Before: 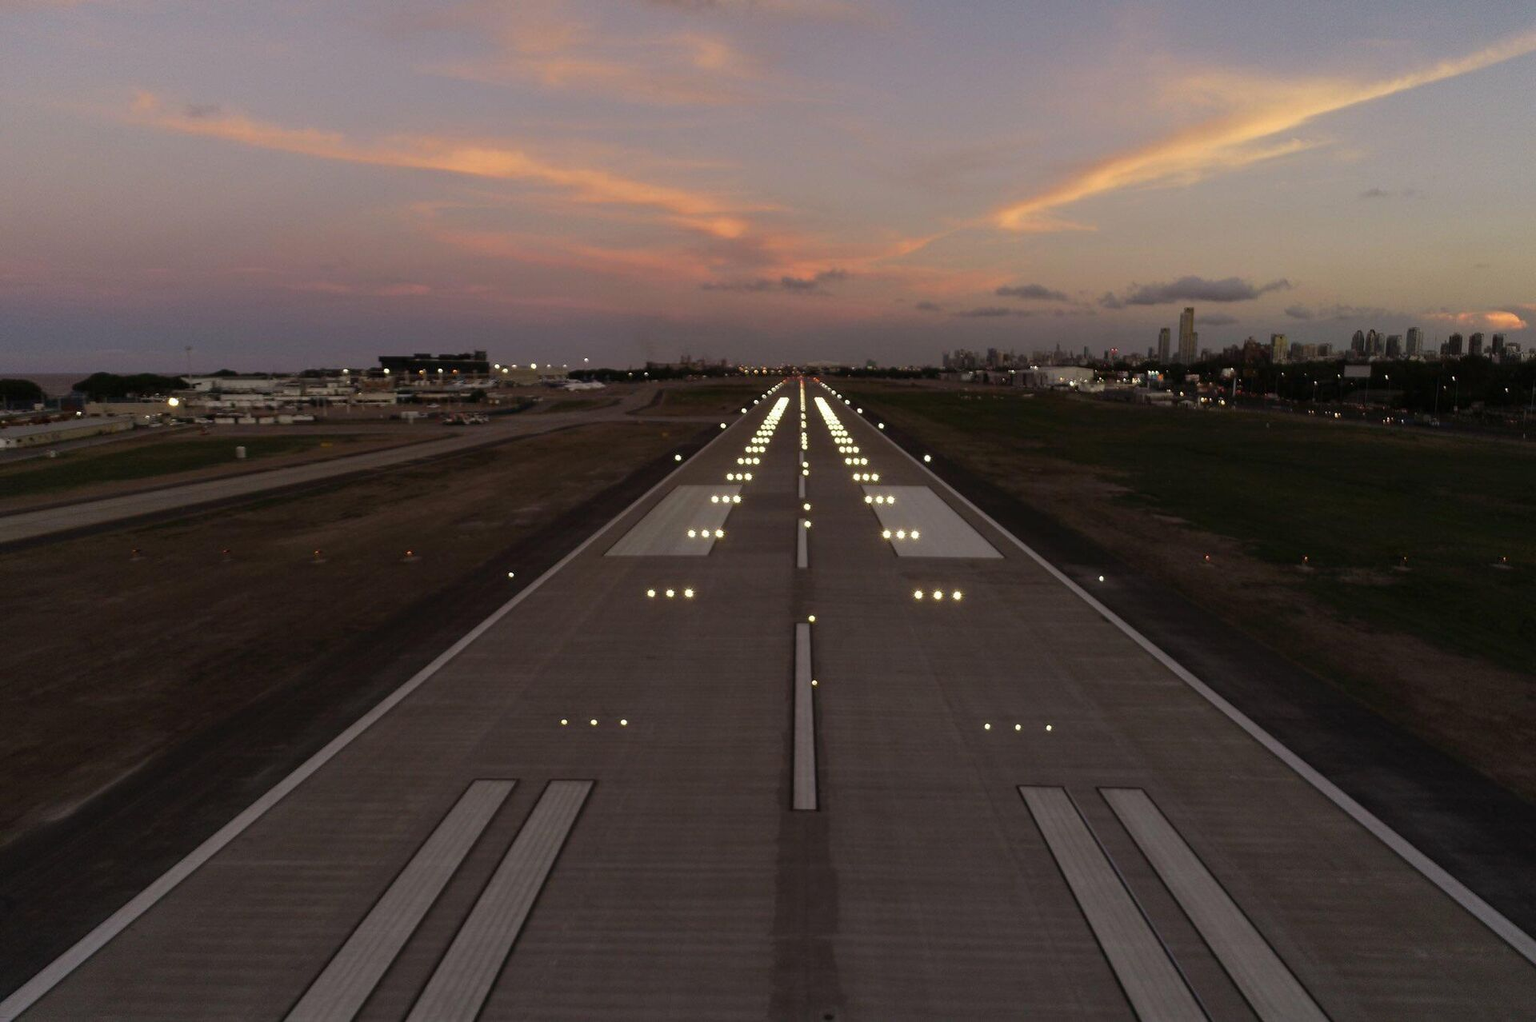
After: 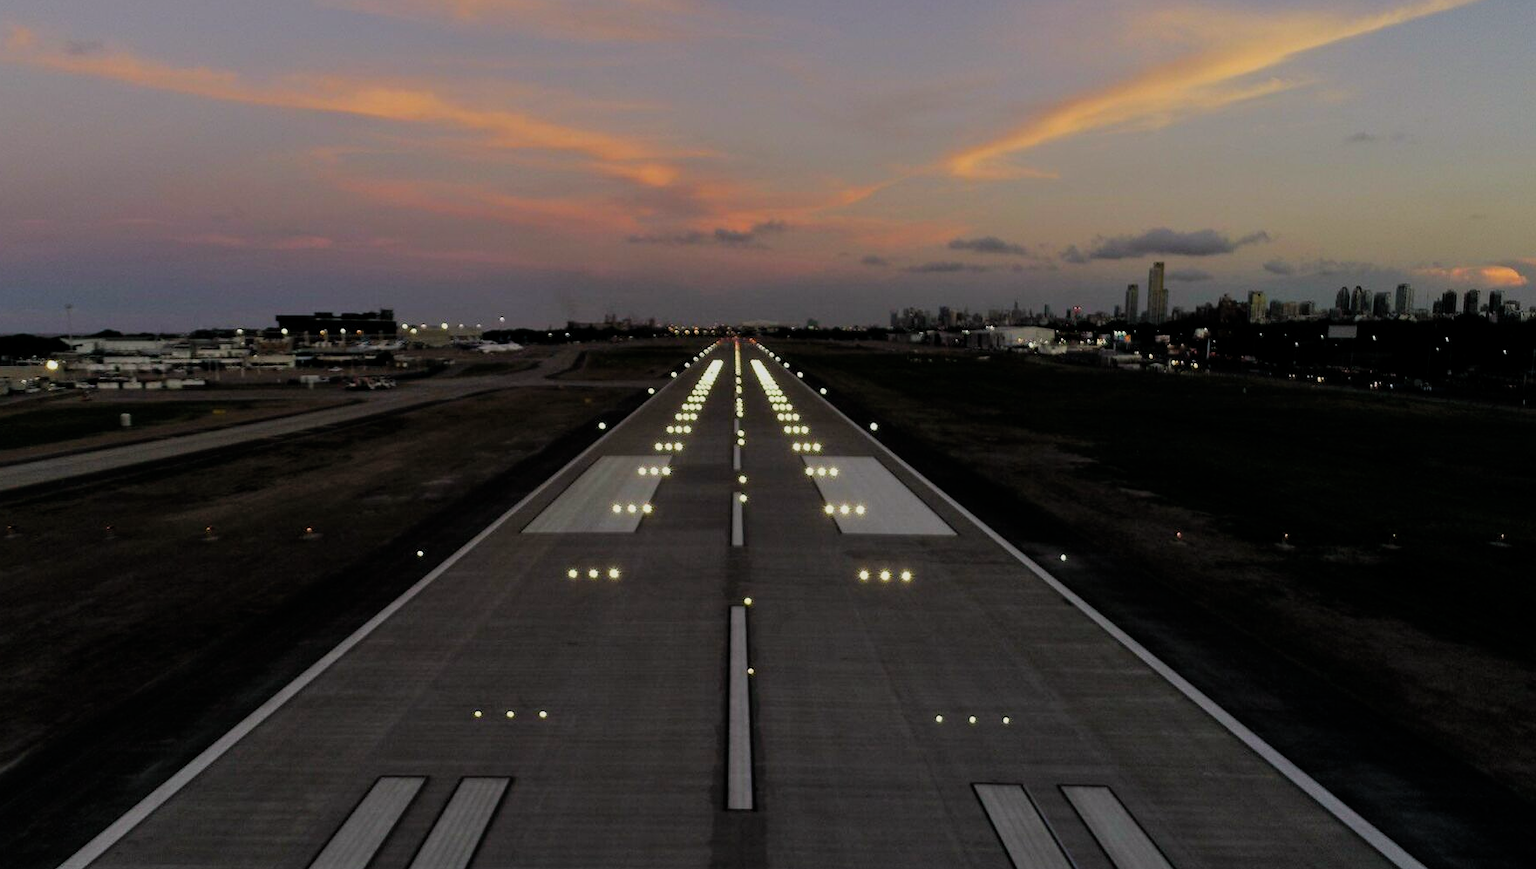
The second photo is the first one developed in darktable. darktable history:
filmic rgb: middle gray luminance 18.4%, black relative exposure -8.98 EV, white relative exposure 3.71 EV, threshold 5.94 EV, target black luminance 0%, hardness 4.87, latitude 67.4%, contrast 0.943, highlights saturation mix 19.42%, shadows ↔ highlights balance 22.2%, enable highlight reconstruction true
color balance rgb: shadows lift › luminance -9.578%, power › luminance -7.642%, power › chroma 1.076%, power › hue 217.19°, perceptual saturation grading › global saturation 14.767%, global vibrance 23.691%
shadows and highlights: shadows 30.78, highlights 0.636, highlights color adjustment 0.306%, soften with gaussian
crop: left 8.217%, top 6.624%, bottom 15.247%
